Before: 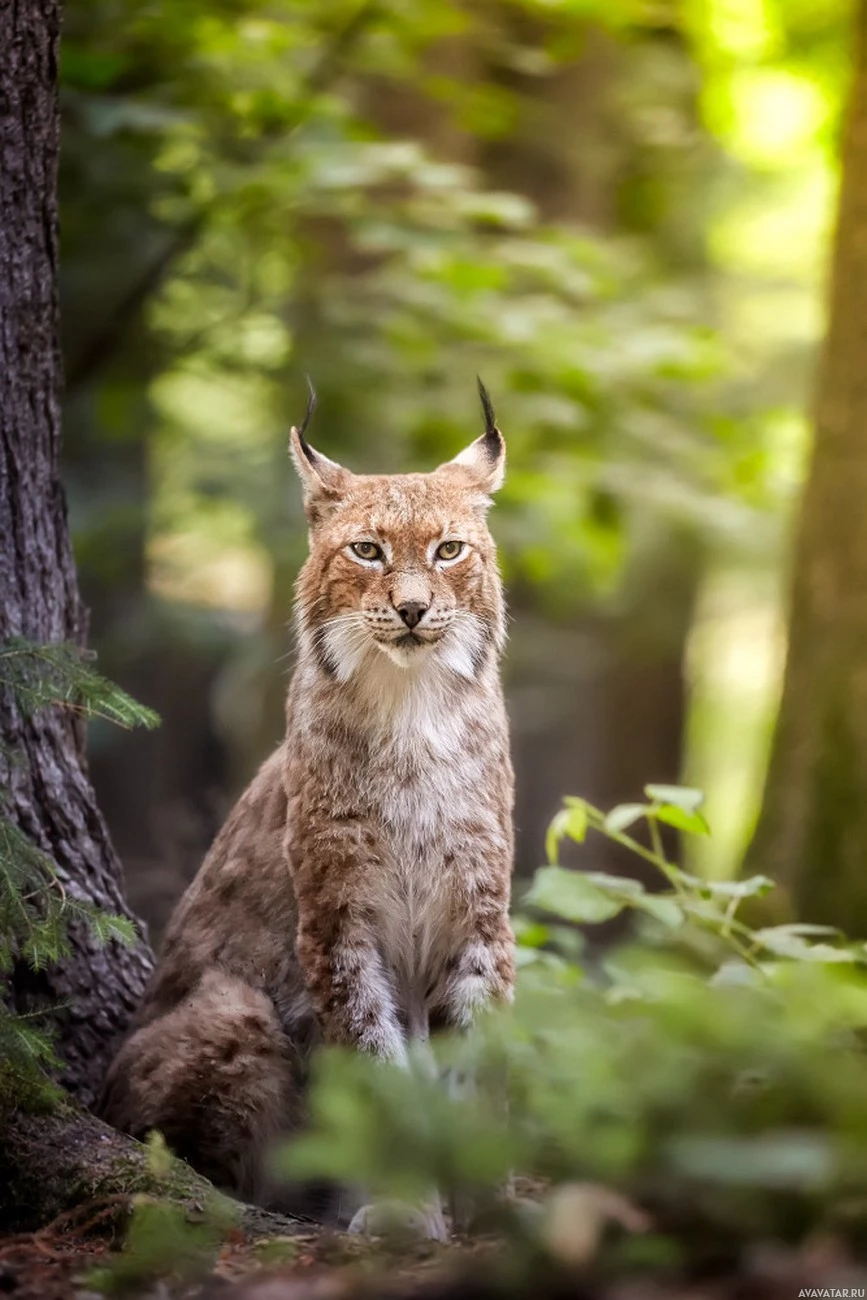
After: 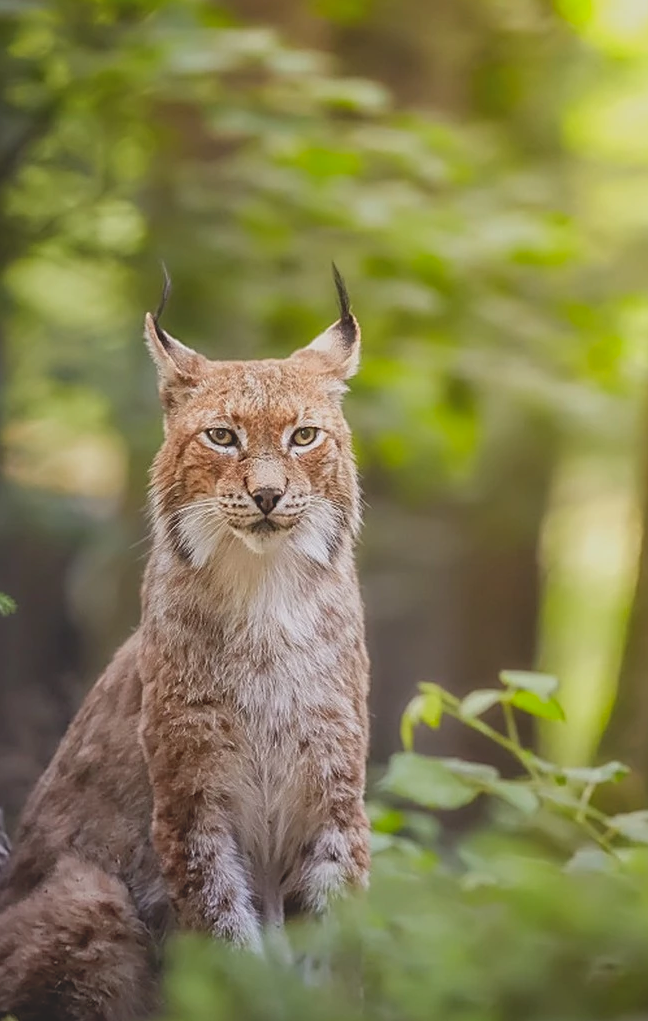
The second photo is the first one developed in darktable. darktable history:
sharpen: on, module defaults
crop: left 16.746%, top 8.773%, right 8.464%, bottom 12.668%
contrast brightness saturation: contrast -0.273
